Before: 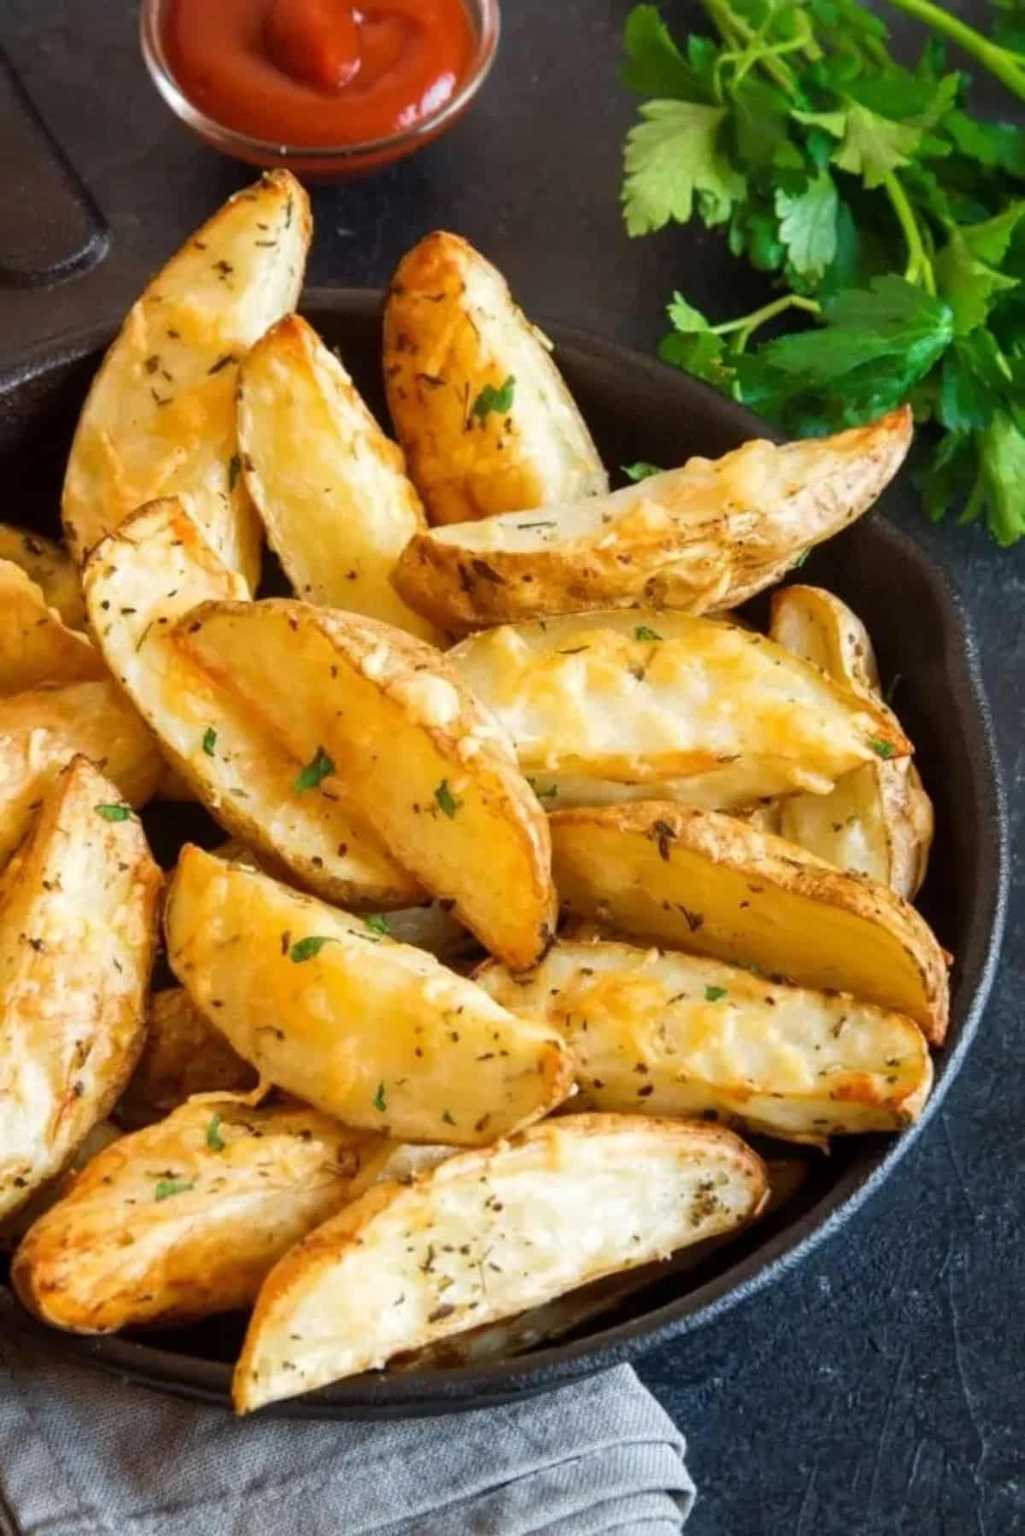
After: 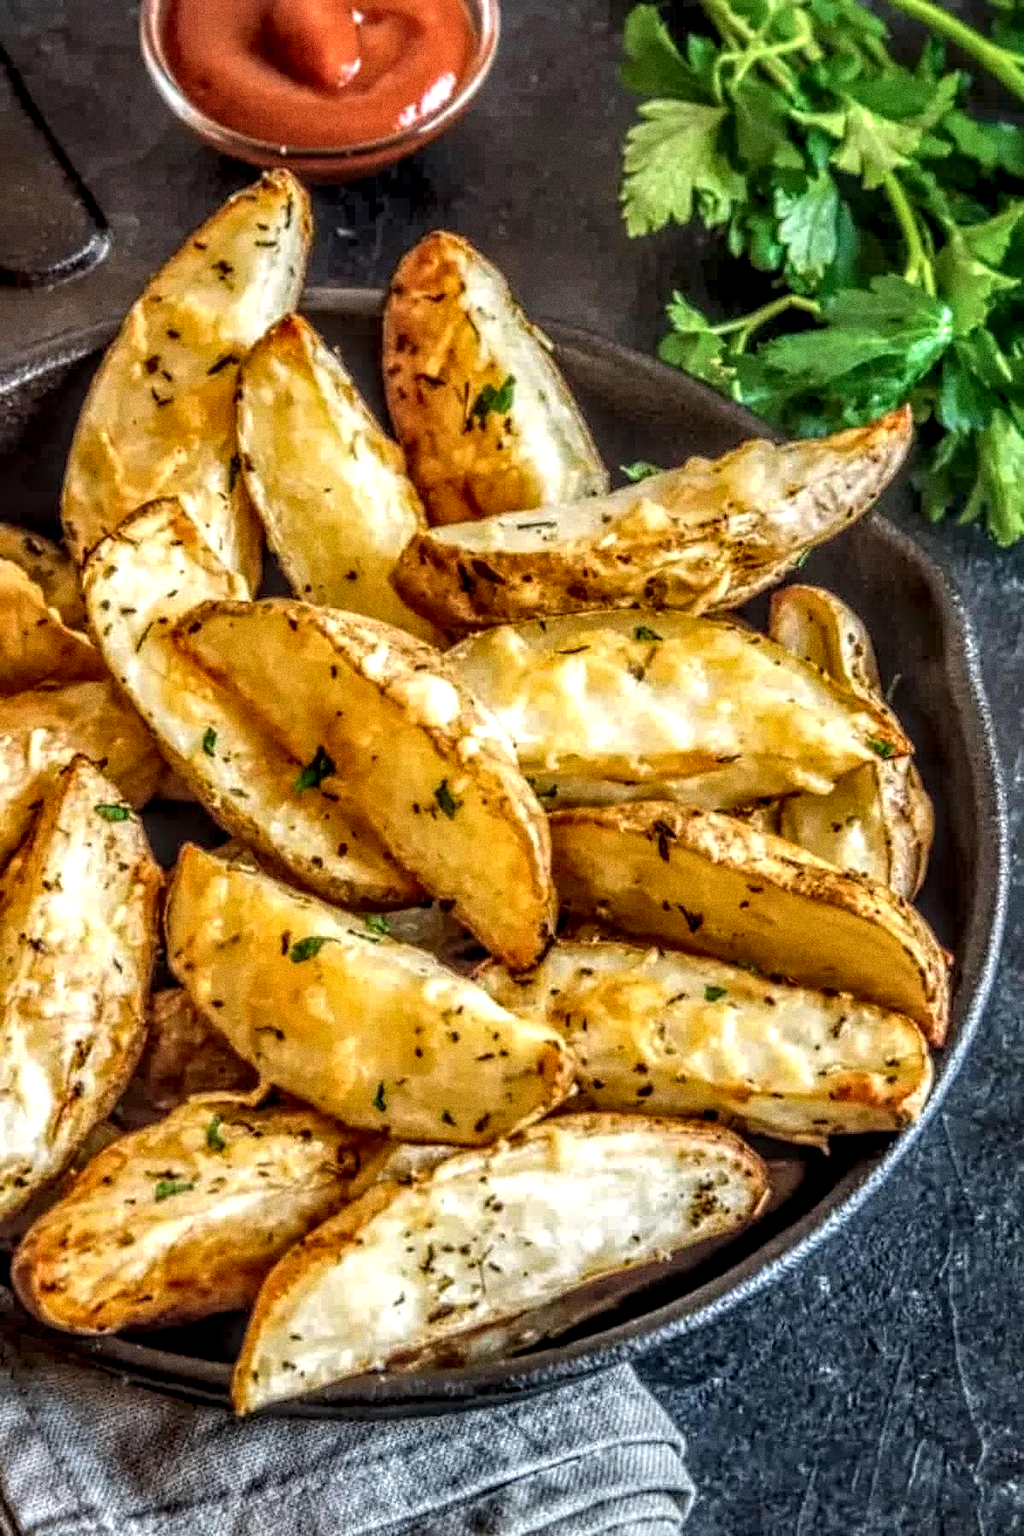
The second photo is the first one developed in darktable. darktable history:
local contrast: highlights 0%, shadows 0%, detail 300%, midtone range 0.3
grain: coarseness 0.09 ISO, strength 40%
